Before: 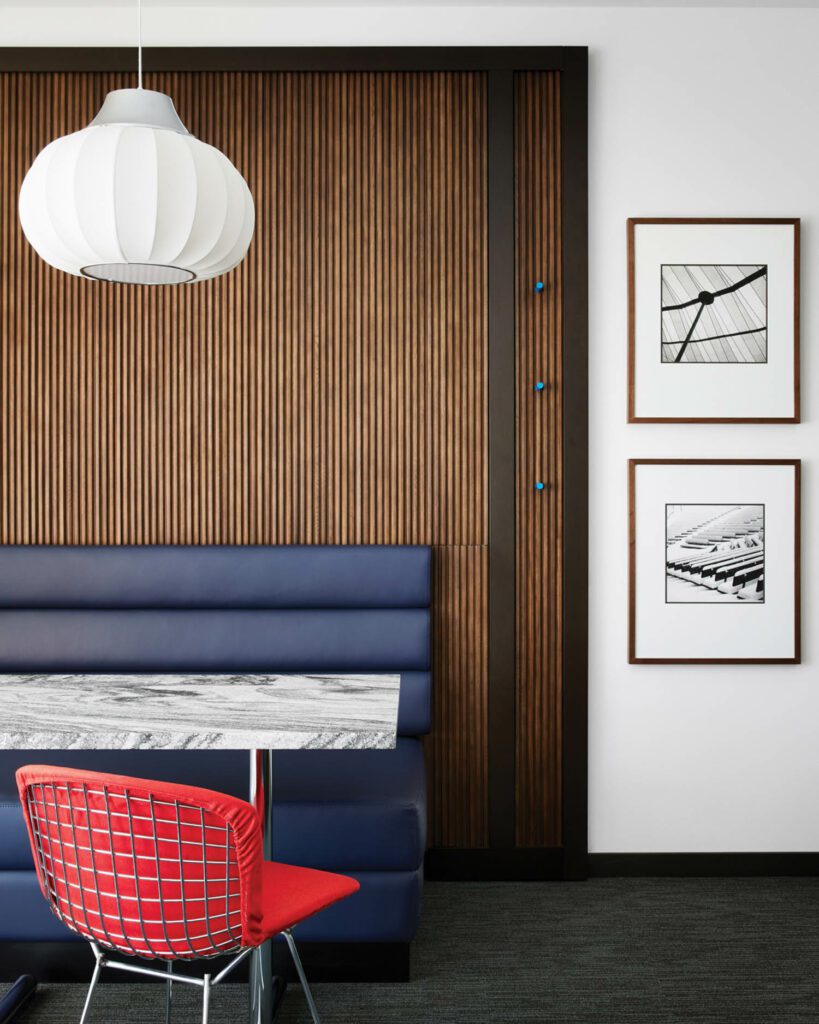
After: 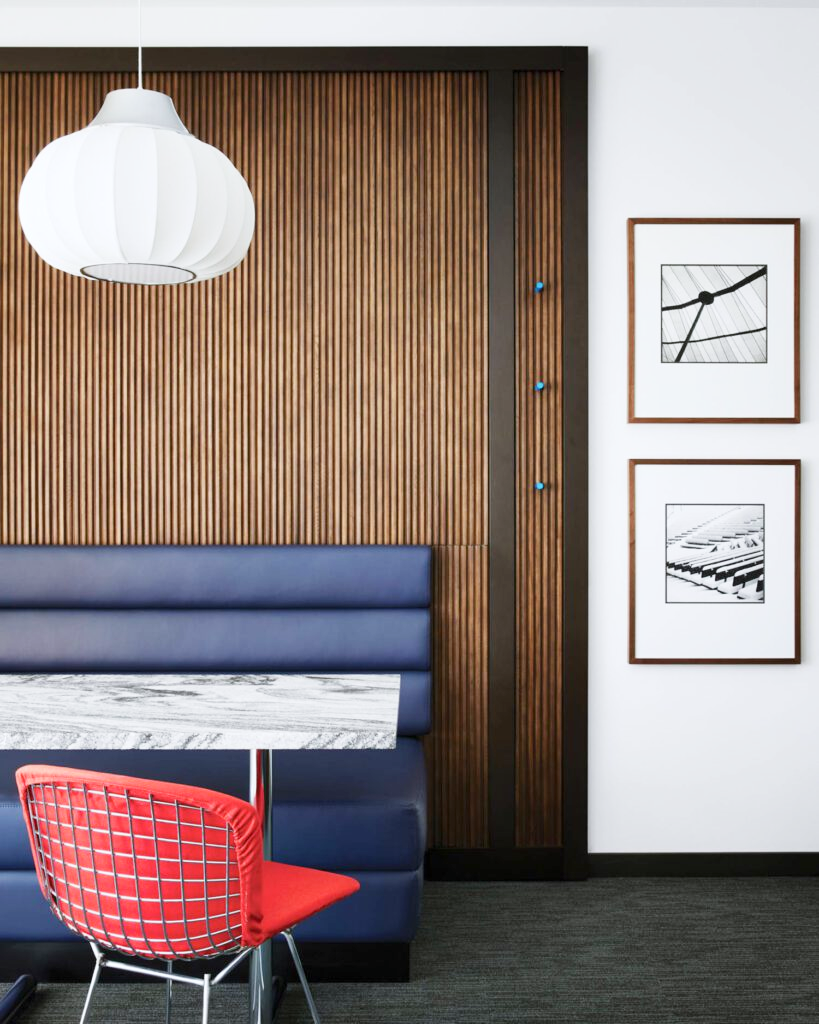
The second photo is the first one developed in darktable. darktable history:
white balance: red 0.98, blue 1.034
base curve: curves: ch0 [(0, 0) (0.204, 0.334) (0.55, 0.733) (1, 1)], preserve colors none
